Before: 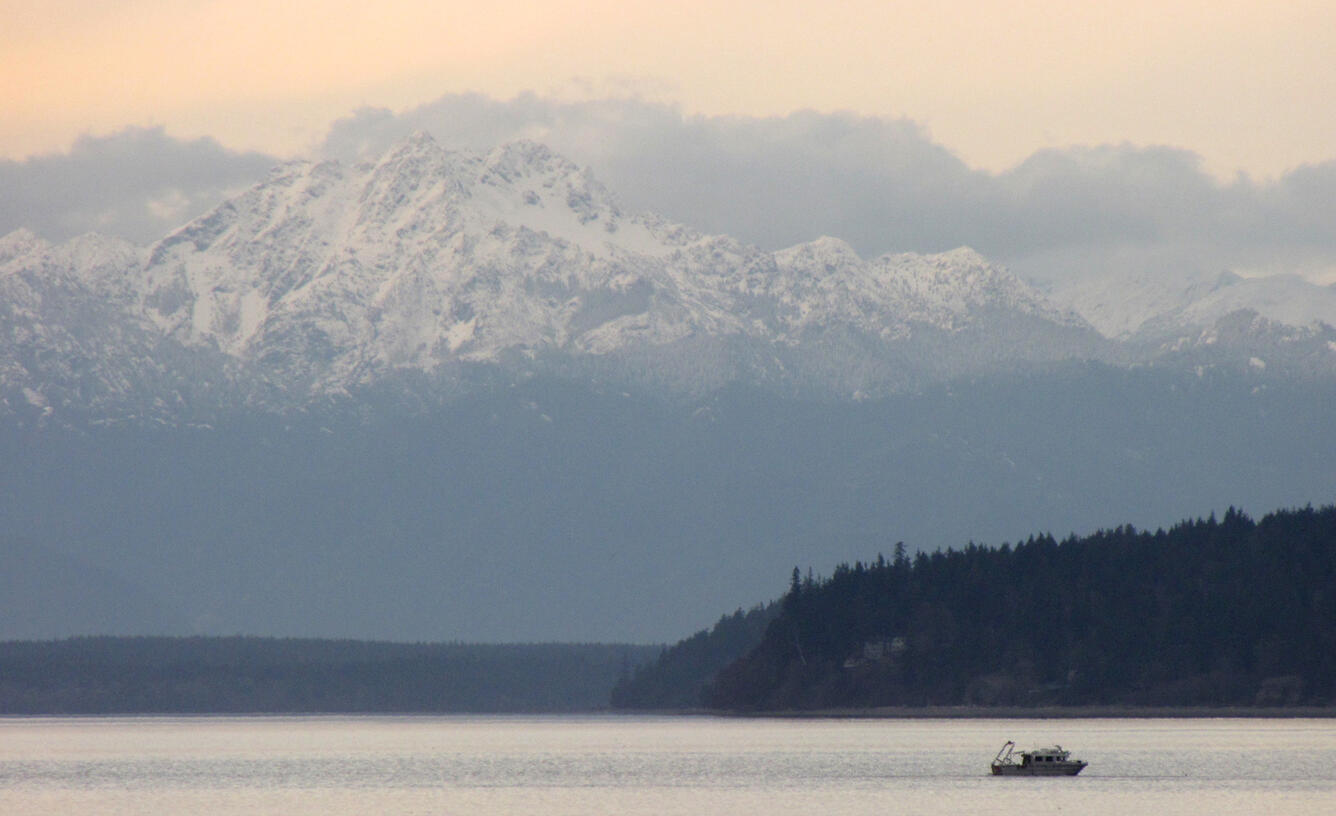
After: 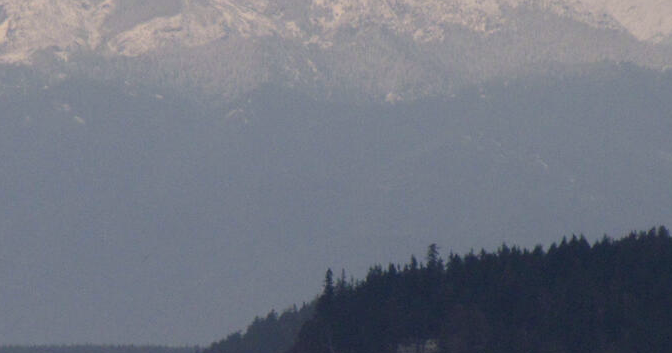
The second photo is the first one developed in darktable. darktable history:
crop: left 35.03%, top 36.625%, right 14.663%, bottom 20.057%
color correction: highlights a* 5.81, highlights b* 4.84
